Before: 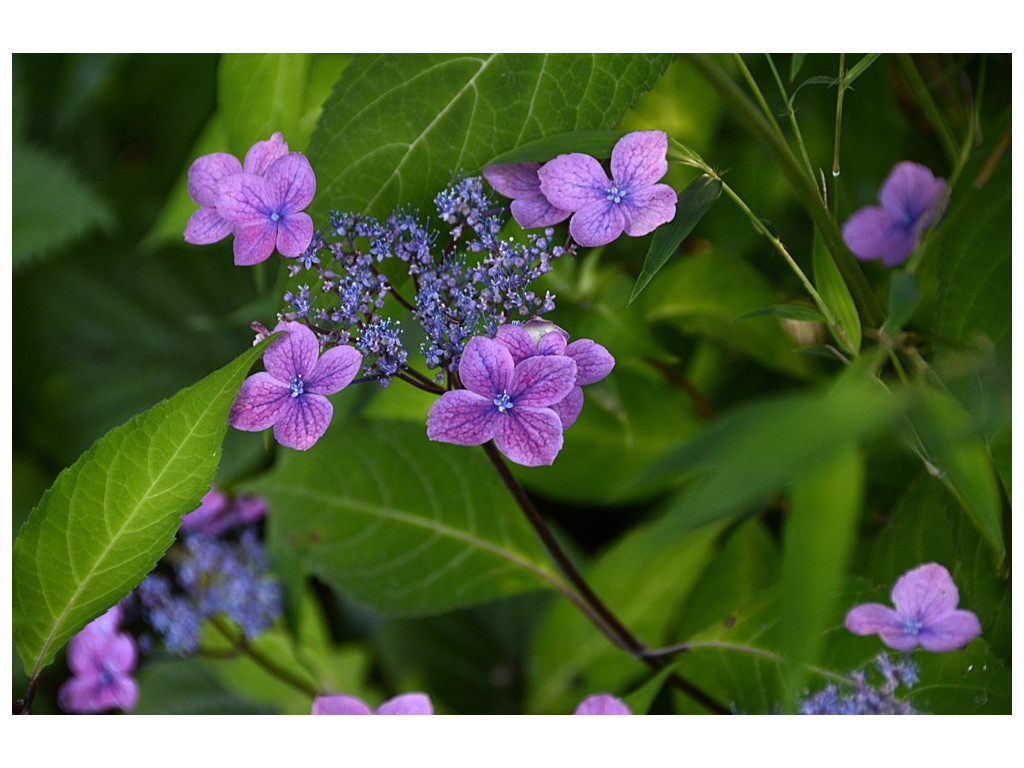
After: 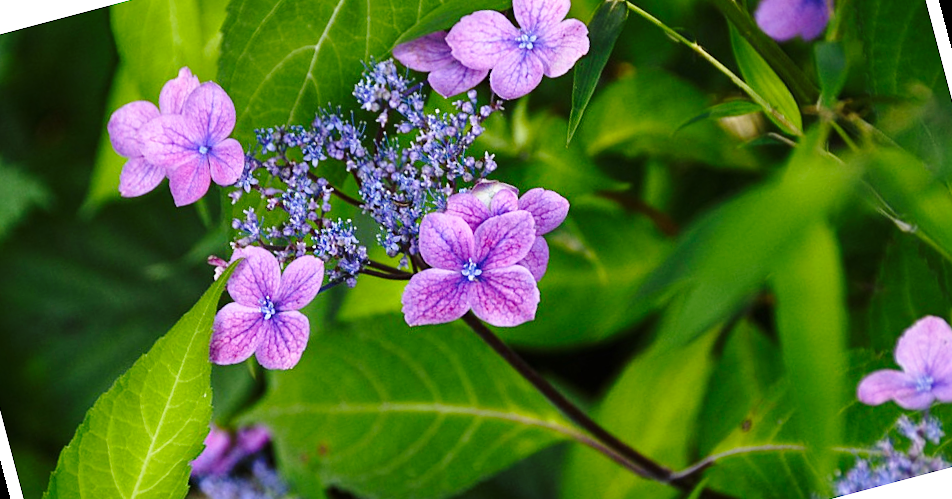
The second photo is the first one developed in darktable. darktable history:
rotate and perspective: rotation -14.8°, crop left 0.1, crop right 0.903, crop top 0.25, crop bottom 0.748
base curve: curves: ch0 [(0, 0) (0.028, 0.03) (0.121, 0.232) (0.46, 0.748) (0.859, 0.968) (1, 1)], preserve colors none
